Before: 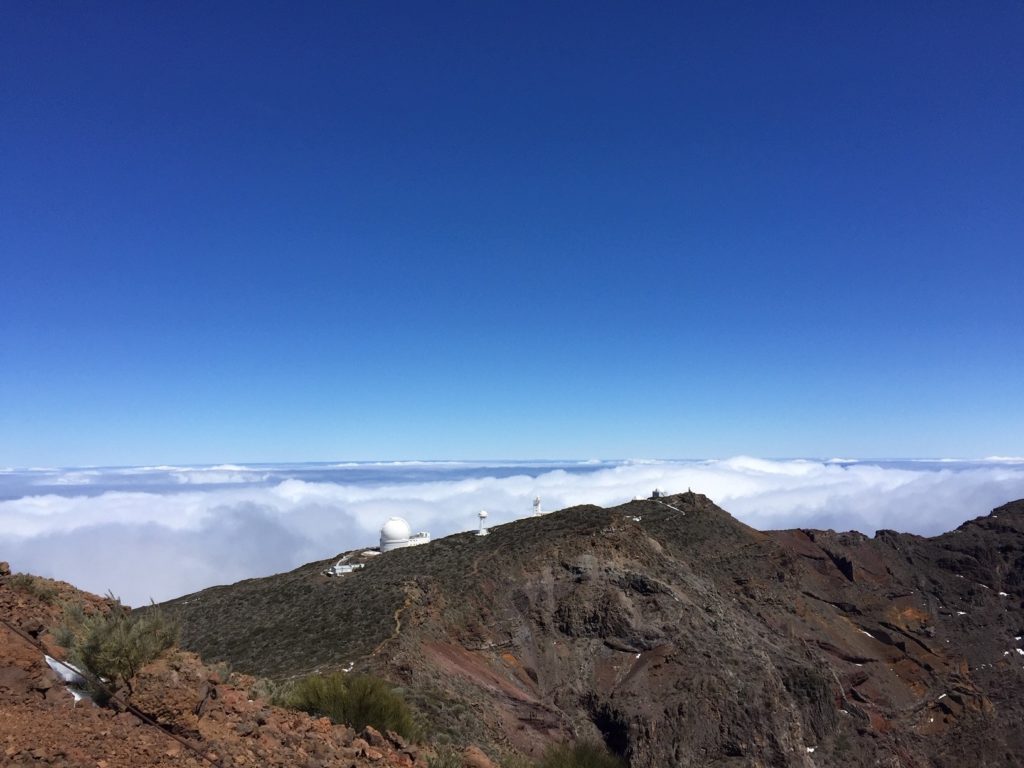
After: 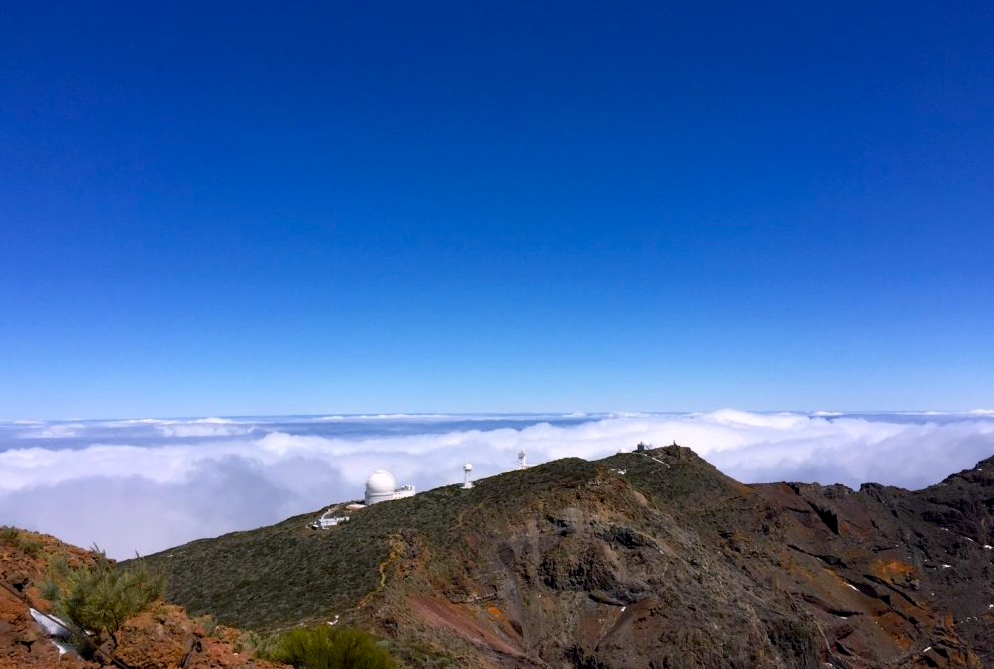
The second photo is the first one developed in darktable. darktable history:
color balance rgb: shadows lift › chroma 2%, shadows lift › hue 217.2°, power › chroma 0.25%, power › hue 60°, highlights gain › chroma 1.5%, highlights gain › hue 309.6°, global offset › luminance -0.5%, perceptual saturation grading › global saturation 15%, global vibrance 20%
crop: left 1.507%, top 6.147%, right 1.379%, bottom 6.637%
color zones: curves: ch0 [(0.224, 0.526) (0.75, 0.5)]; ch1 [(0.055, 0.526) (0.224, 0.761) (0.377, 0.526) (0.75, 0.5)]
